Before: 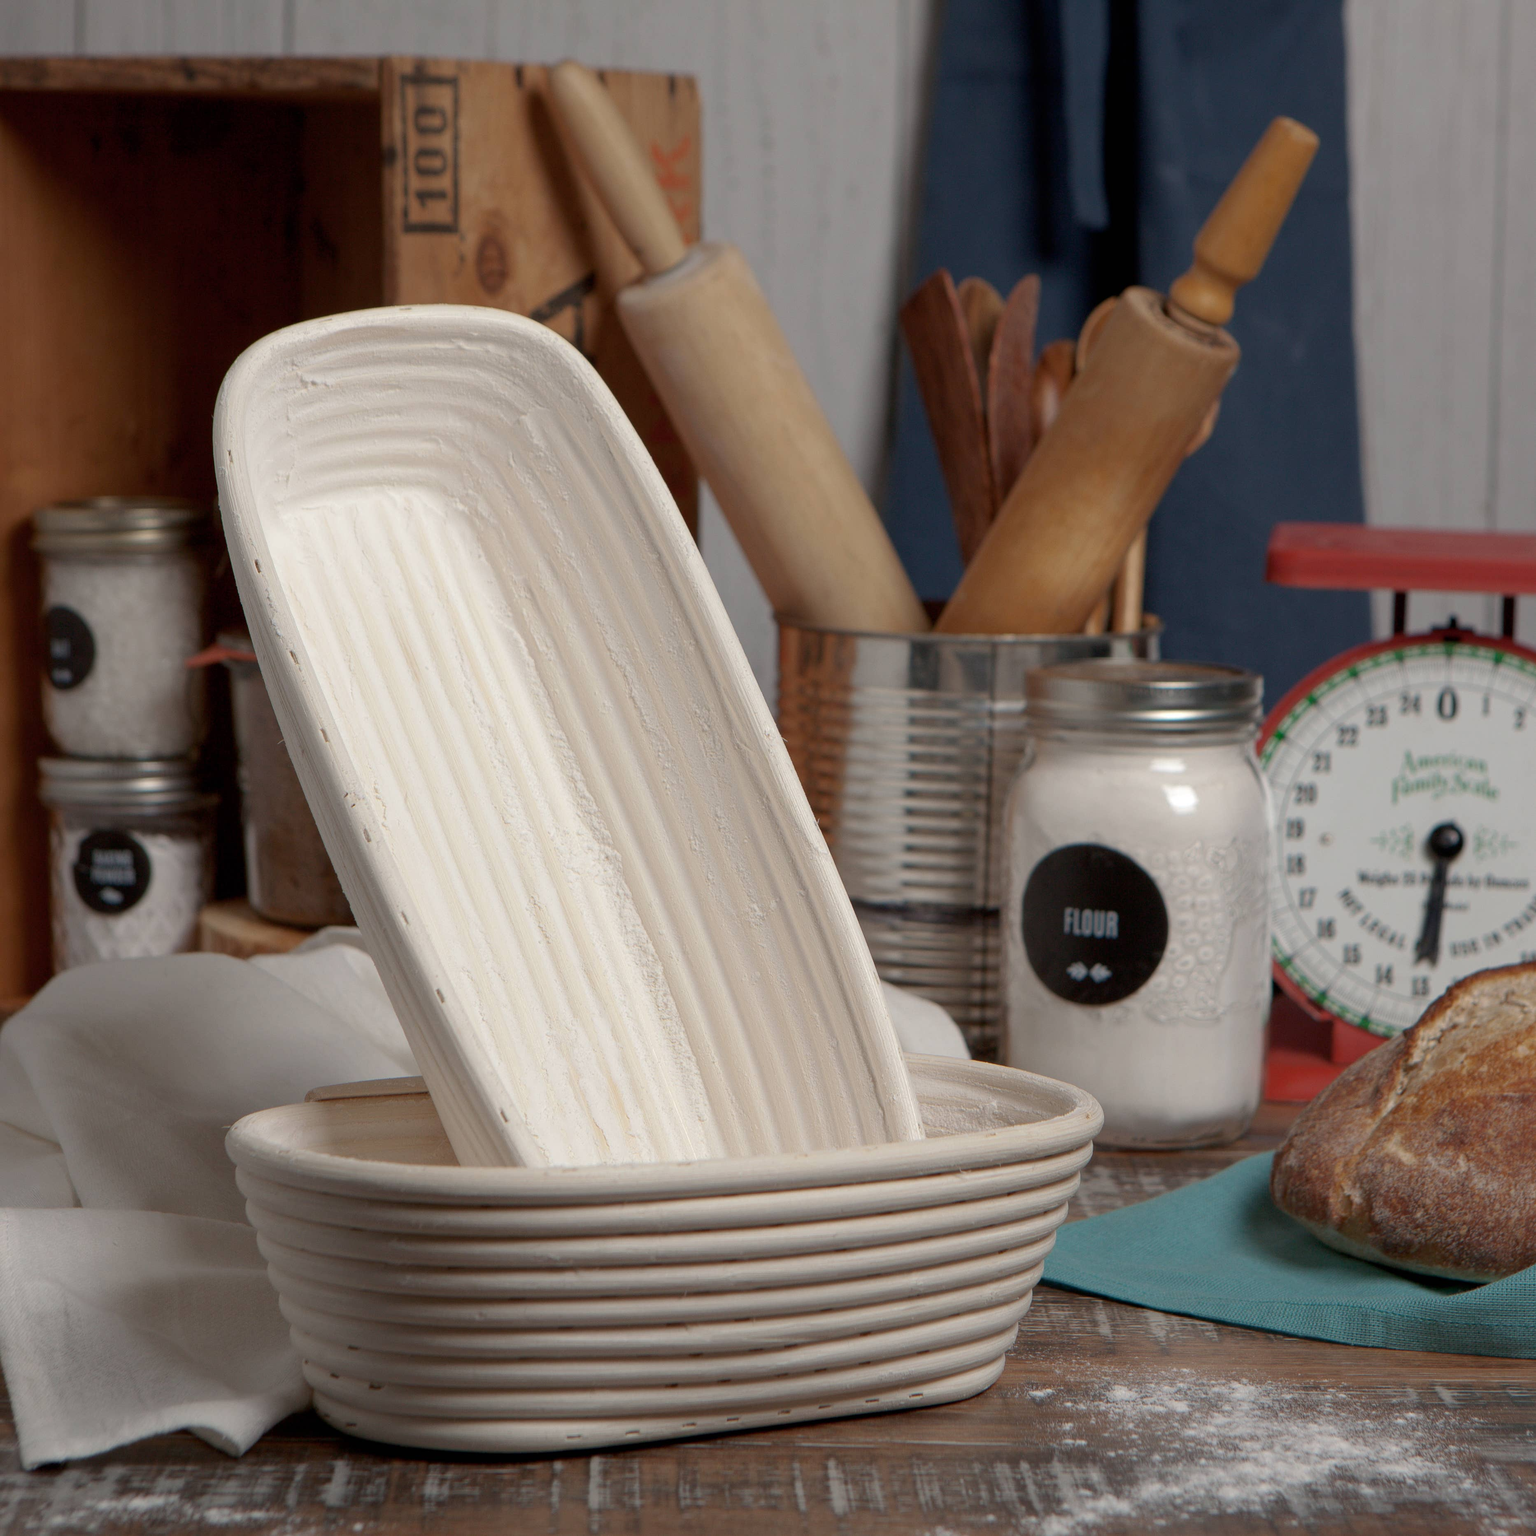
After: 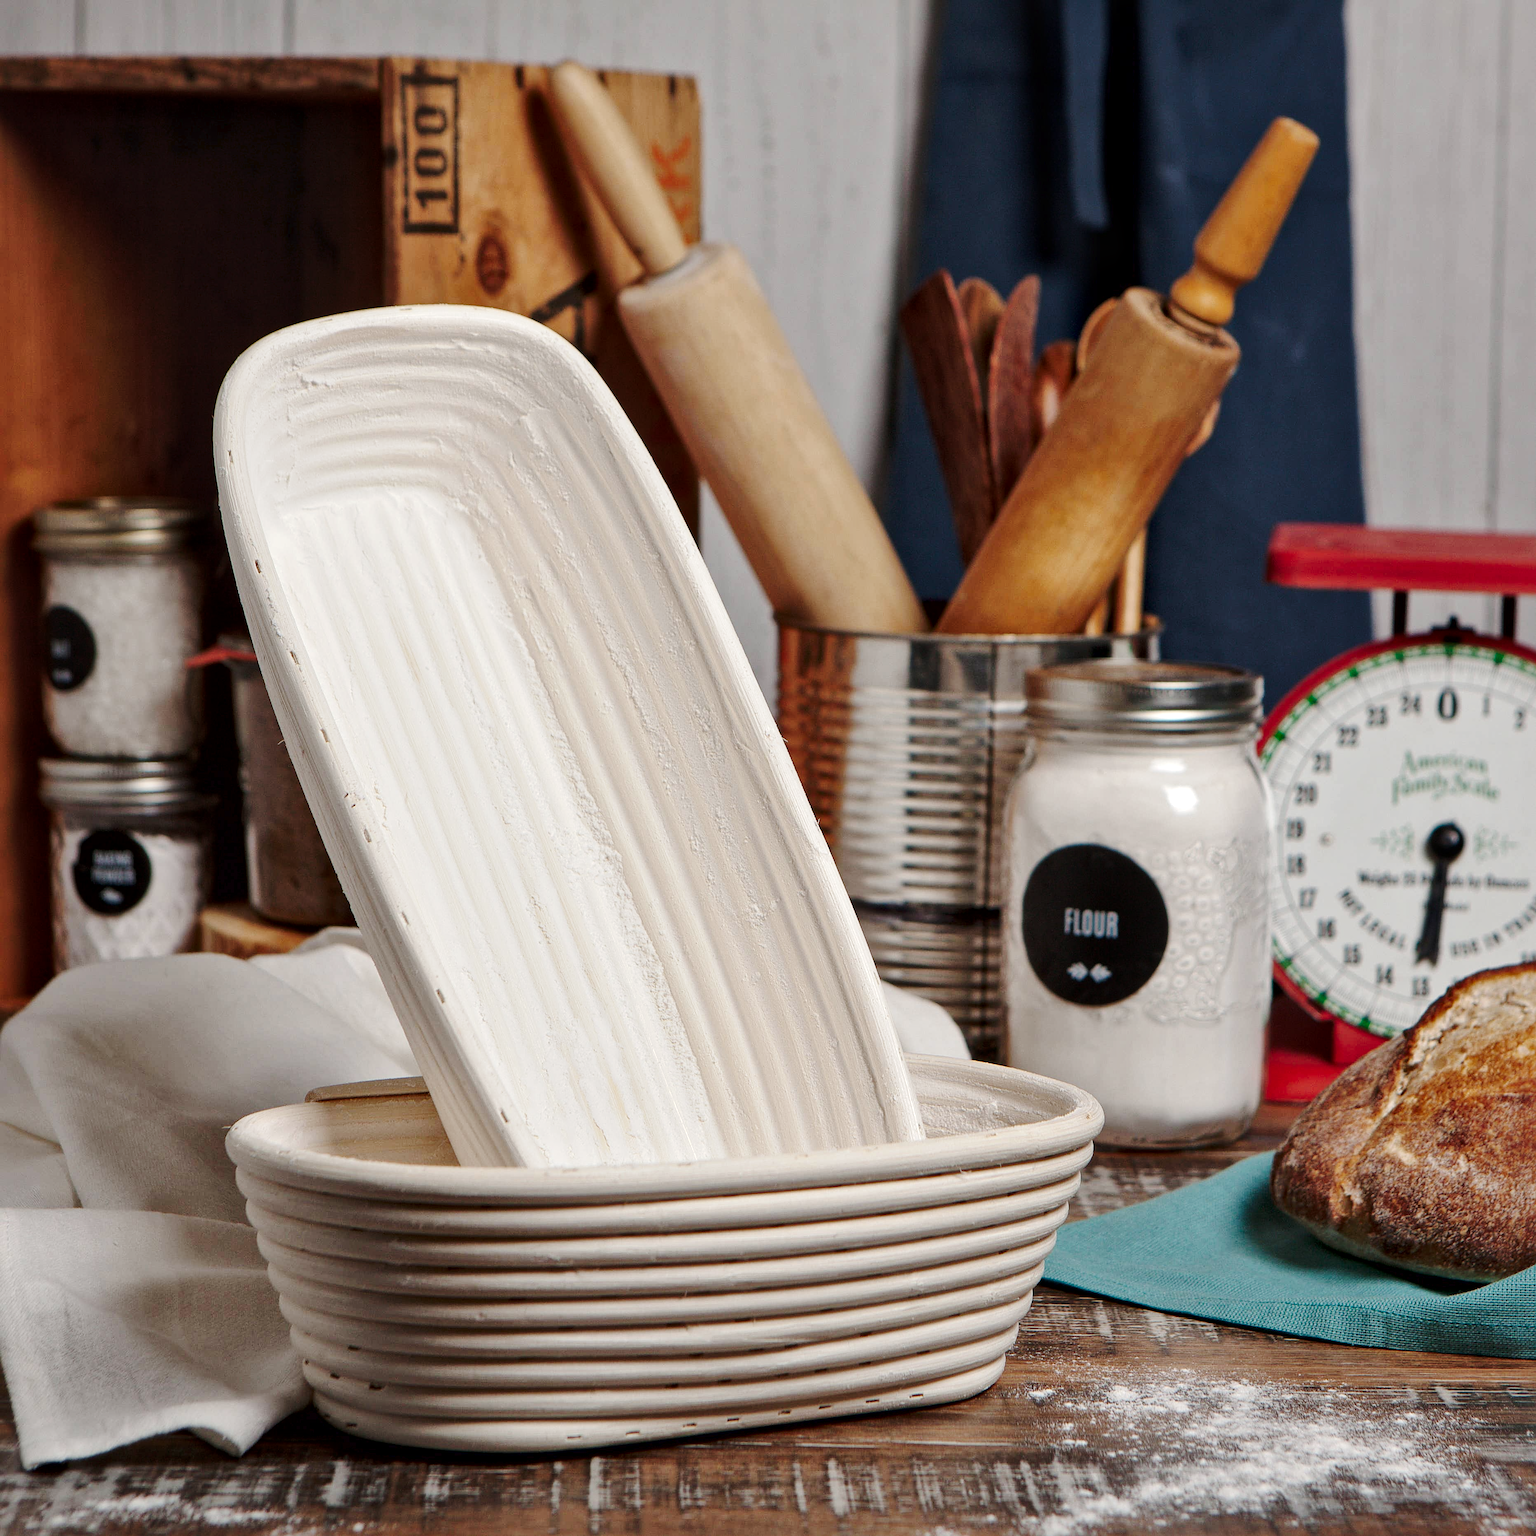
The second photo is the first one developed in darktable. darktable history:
tone curve: curves: ch0 [(0, 0) (0.003, 0.023) (0.011, 0.029) (0.025, 0.037) (0.044, 0.047) (0.069, 0.057) (0.1, 0.075) (0.136, 0.103) (0.177, 0.145) (0.224, 0.193) (0.277, 0.266) (0.335, 0.362) (0.399, 0.473) (0.468, 0.569) (0.543, 0.655) (0.623, 0.73) (0.709, 0.804) (0.801, 0.874) (0.898, 0.924) (1, 1)], preserve colors none
sharpen: on, module defaults
local contrast: mode bilateral grid, contrast 25, coarseness 60, detail 151%, midtone range 0.2
